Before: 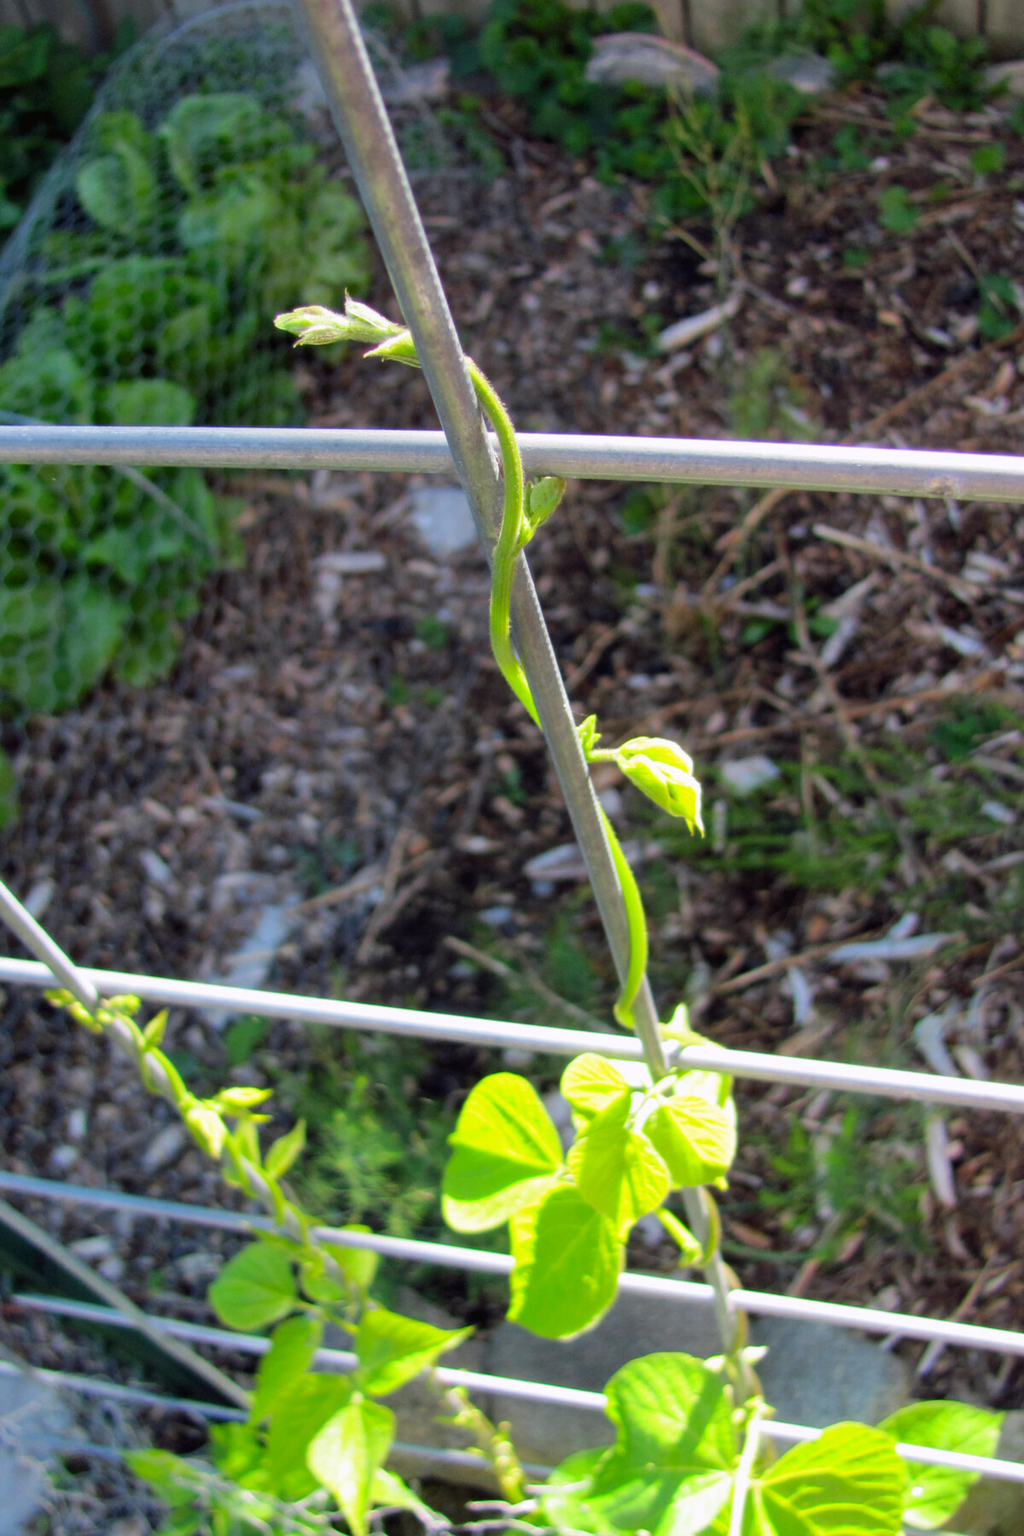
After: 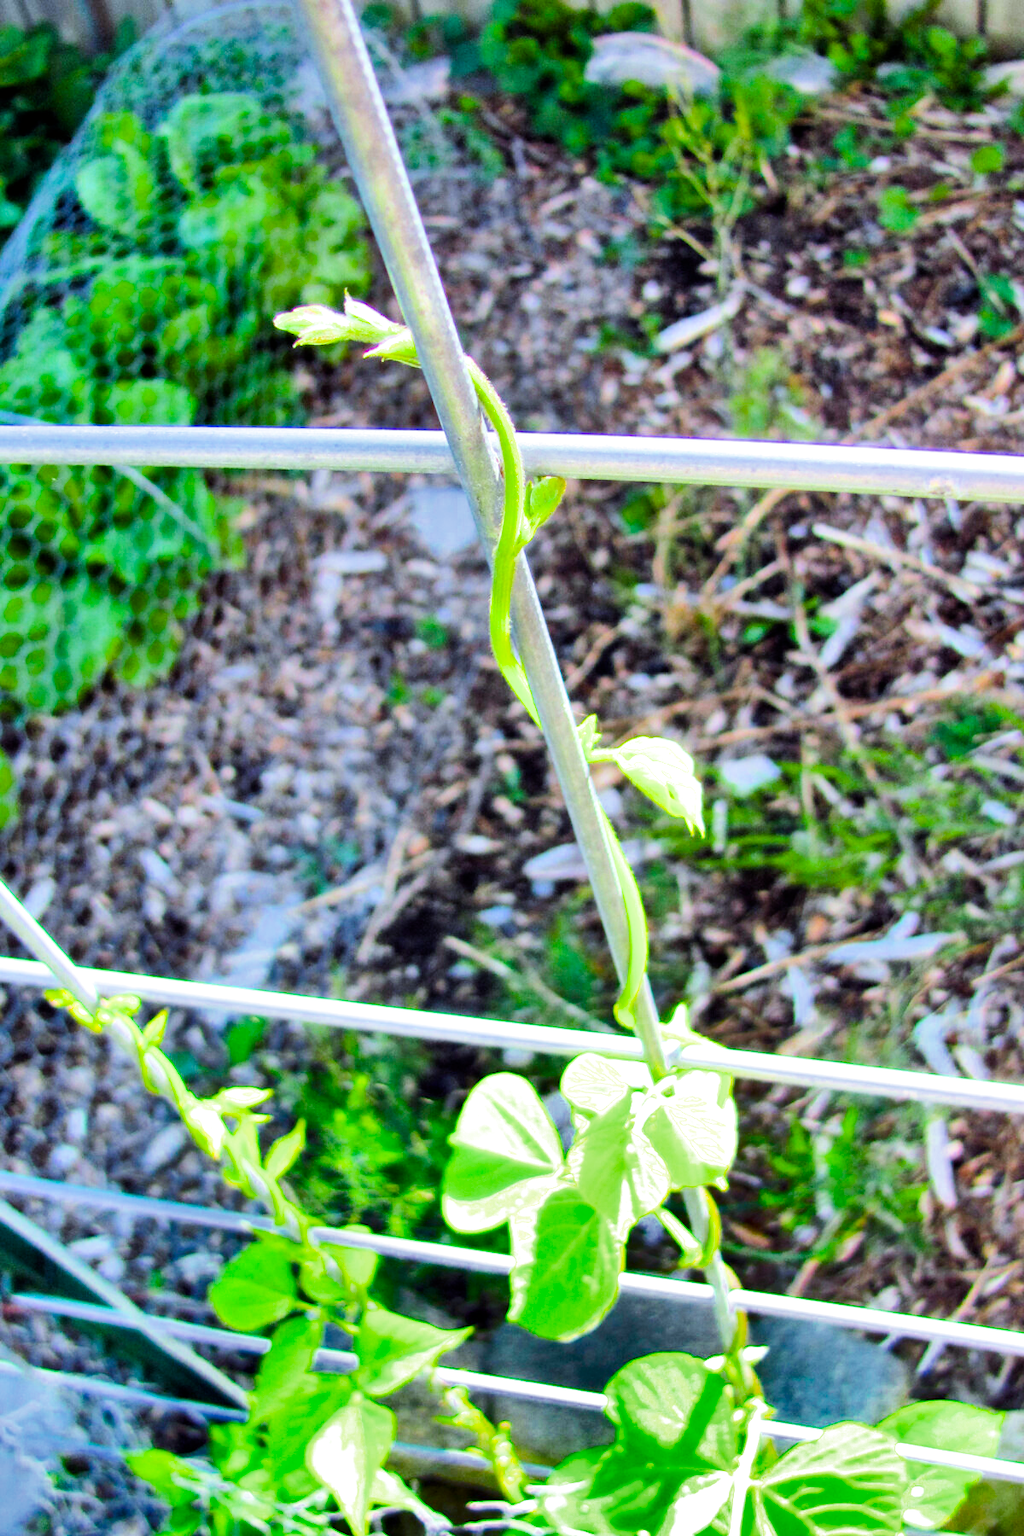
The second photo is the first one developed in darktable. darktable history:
exposure: black level correction 0.001, exposure 1.719 EV, compensate exposure bias true, compensate highlight preservation false
white balance: red 0.925, blue 1.046
filmic rgb: black relative exposure -7.65 EV, white relative exposure 4.56 EV, hardness 3.61
color balance rgb: linear chroma grading › global chroma 15%, perceptual saturation grading › global saturation 30%
shadows and highlights: shadows 20.91, highlights -82.73, soften with gaussian
tone equalizer: -8 EV -0.75 EV, -7 EV -0.7 EV, -6 EV -0.6 EV, -5 EV -0.4 EV, -3 EV 0.4 EV, -2 EV 0.6 EV, -1 EV 0.7 EV, +0 EV 0.75 EV, edges refinement/feathering 500, mask exposure compensation -1.57 EV, preserve details no
